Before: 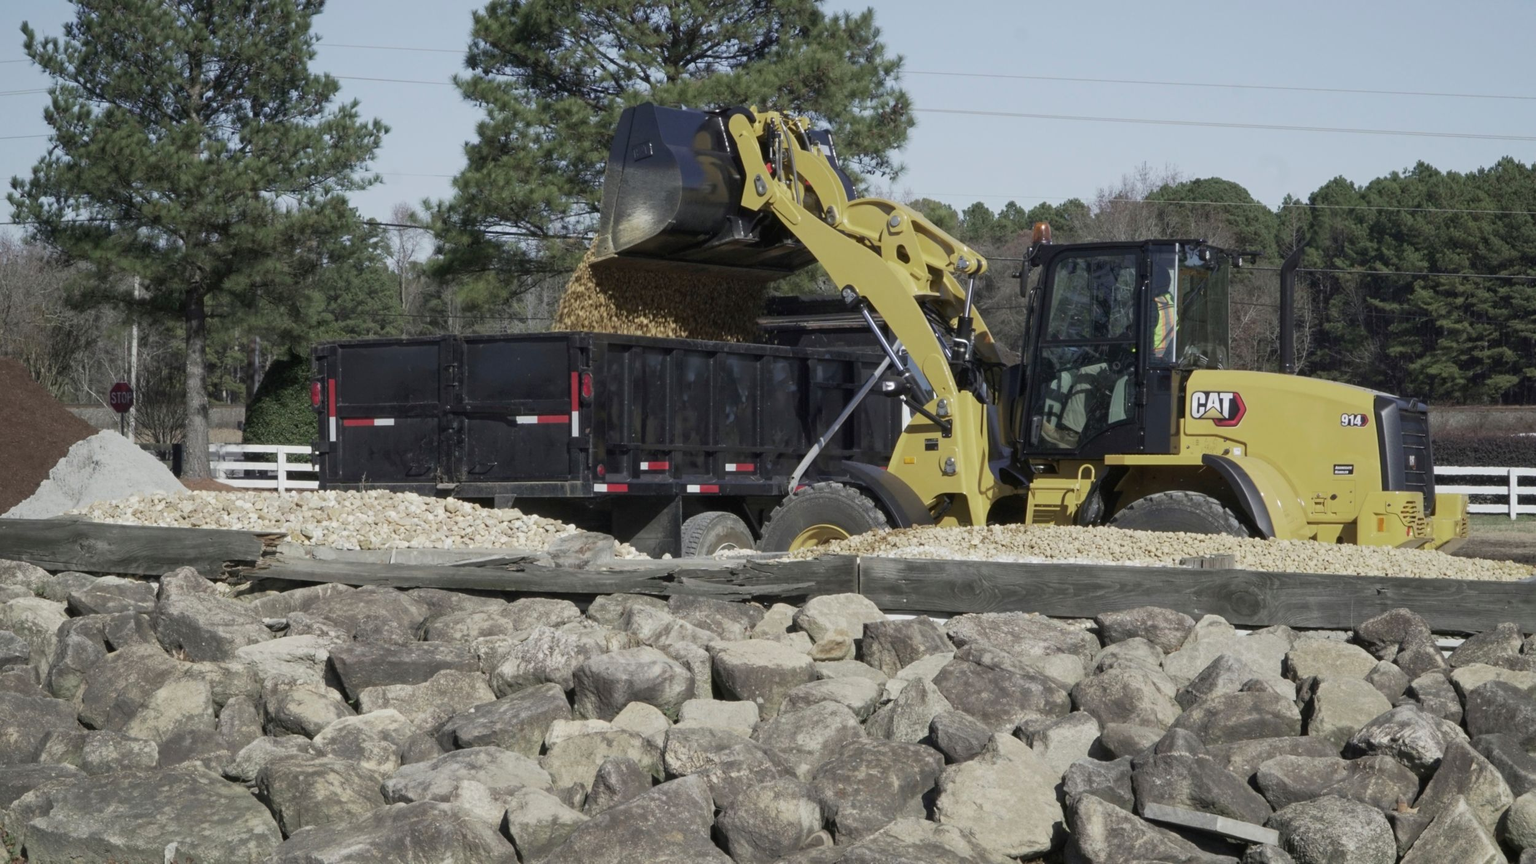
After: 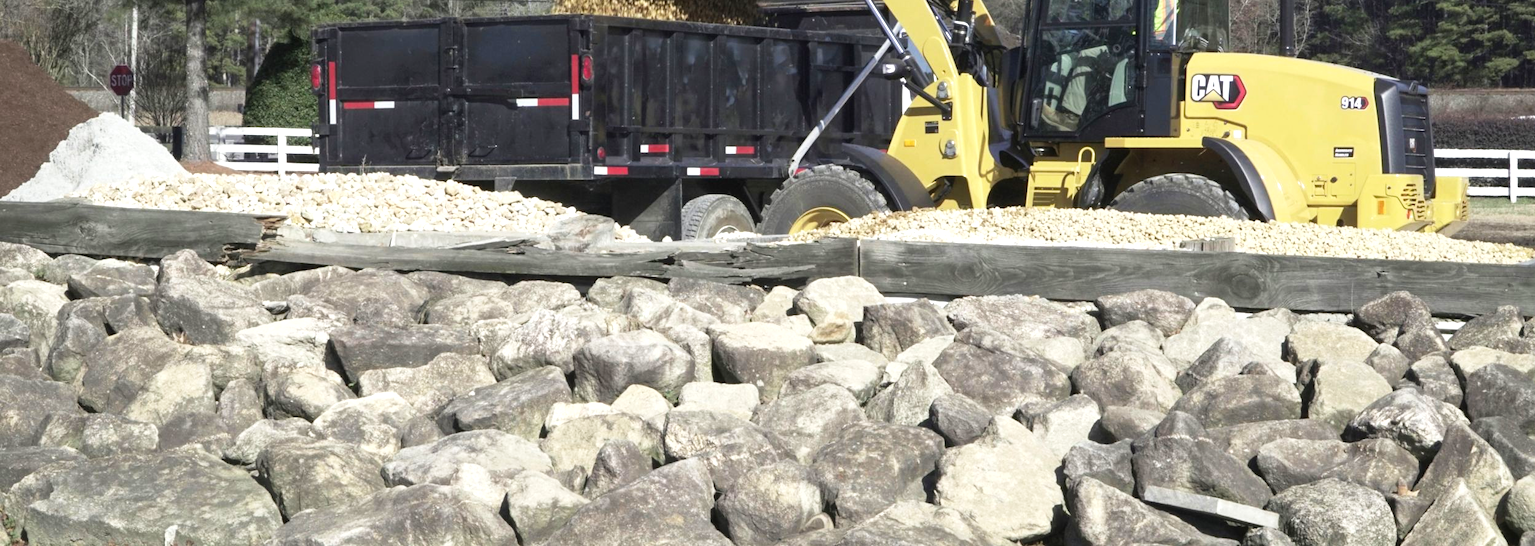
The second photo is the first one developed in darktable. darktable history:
tone curve: curves: ch0 [(0, 0) (0.003, 0.01) (0.011, 0.015) (0.025, 0.023) (0.044, 0.037) (0.069, 0.055) (0.1, 0.08) (0.136, 0.114) (0.177, 0.155) (0.224, 0.201) (0.277, 0.254) (0.335, 0.319) (0.399, 0.387) (0.468, 0.459) (0.543, 0.544) (0.623, 0.634) (0.709, 0.731) (0.801, 0.827) (0.898, 0.921) (1, 1)], preserve colors none
exposure: black level correction 0, exposure 0.952 EV, compensate exposure bias true, compensate highlight preservation false
crop and rotate: top 36.762%
